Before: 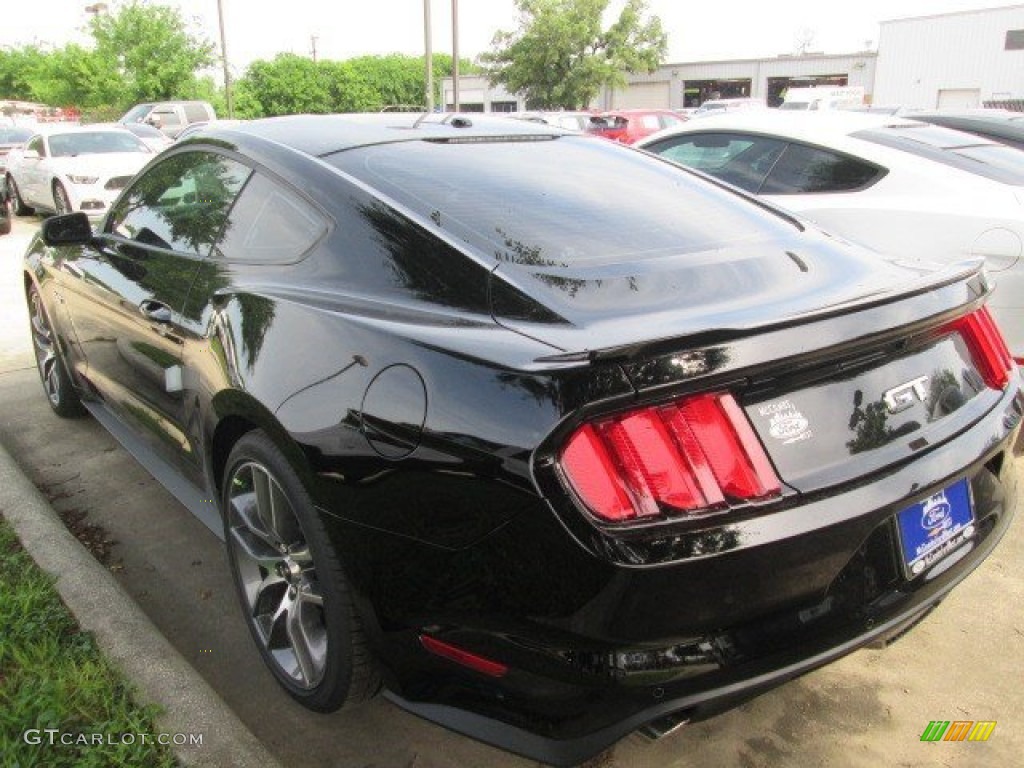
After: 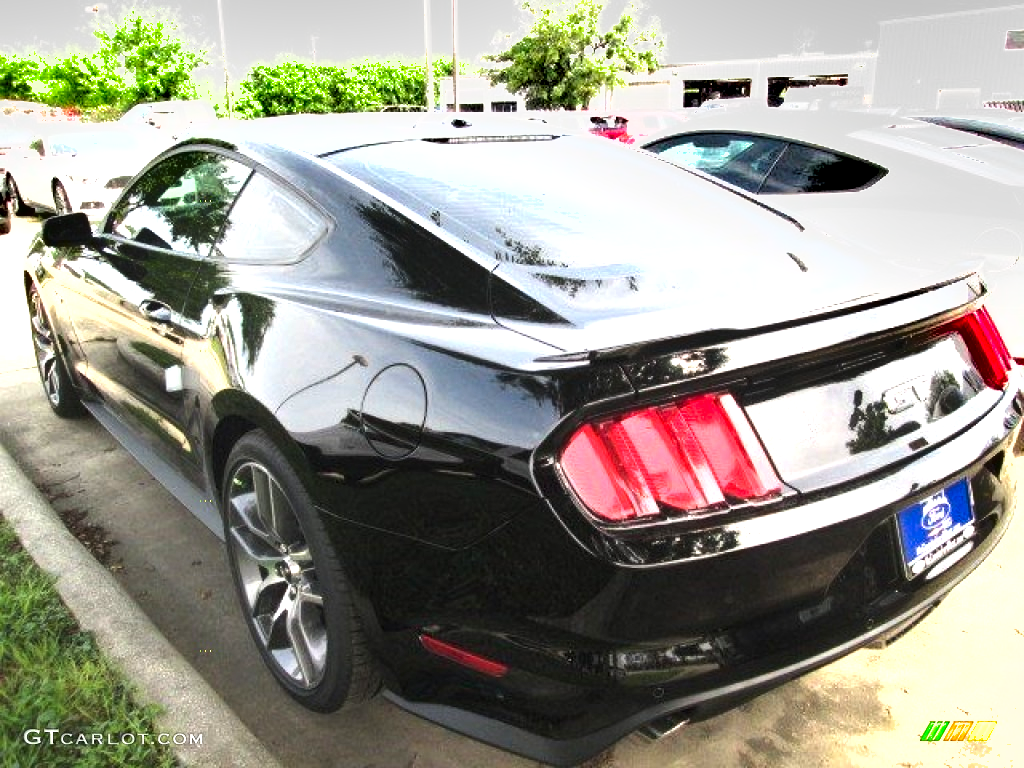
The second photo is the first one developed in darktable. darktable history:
exposure: exposure 0.661 EV, compensate exposure bias true, compensate highlight preservation false
shadows and highlights: soften with gaussian
tone equalizer: -8 EV 0.001 EV, -7 EV -0.001 EV, -6 EV 0.002 EV, -5 EV -0.033 EV, -4 EV -0.147 EV, -3 EV -0.134 EV, -2 EV 0.268 EV, -1 EV 0.704 EV, +0 EV 0.506 EV
